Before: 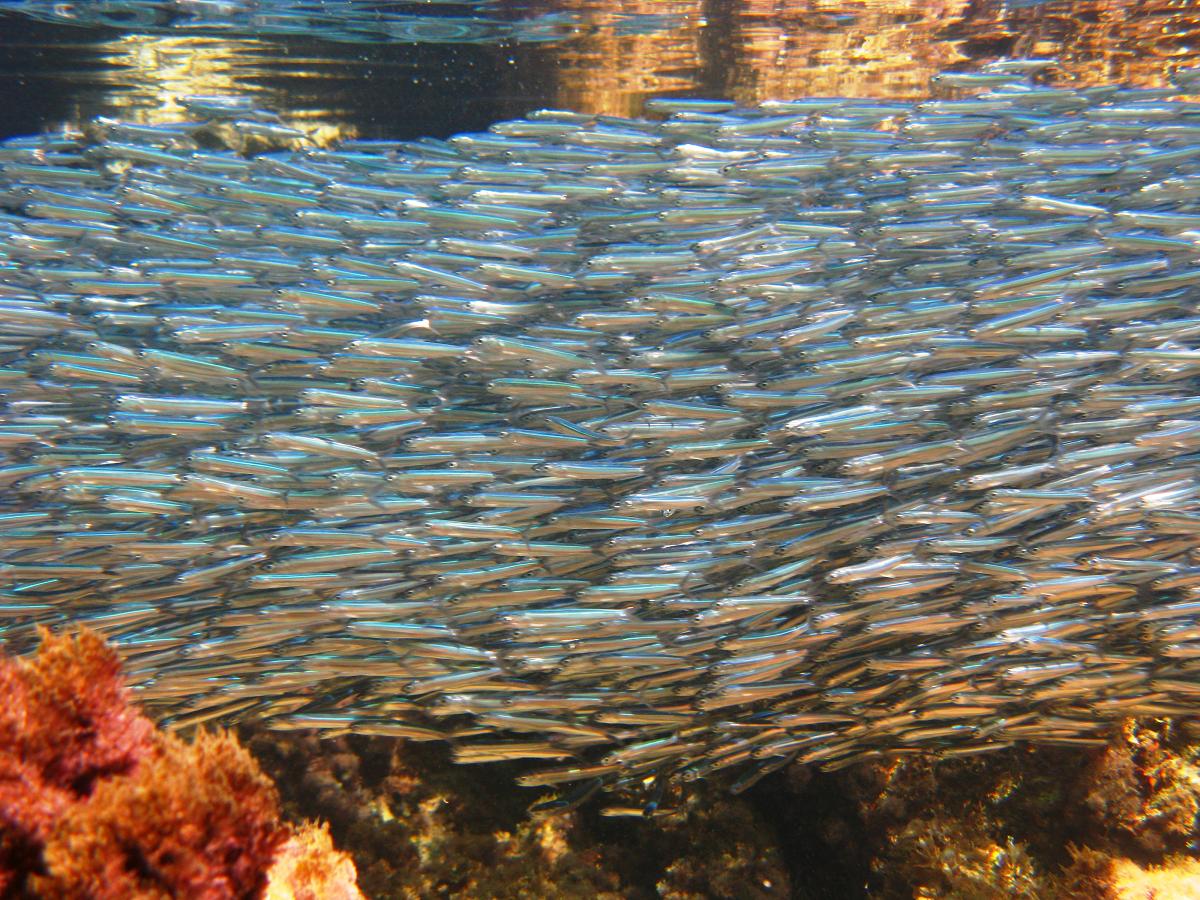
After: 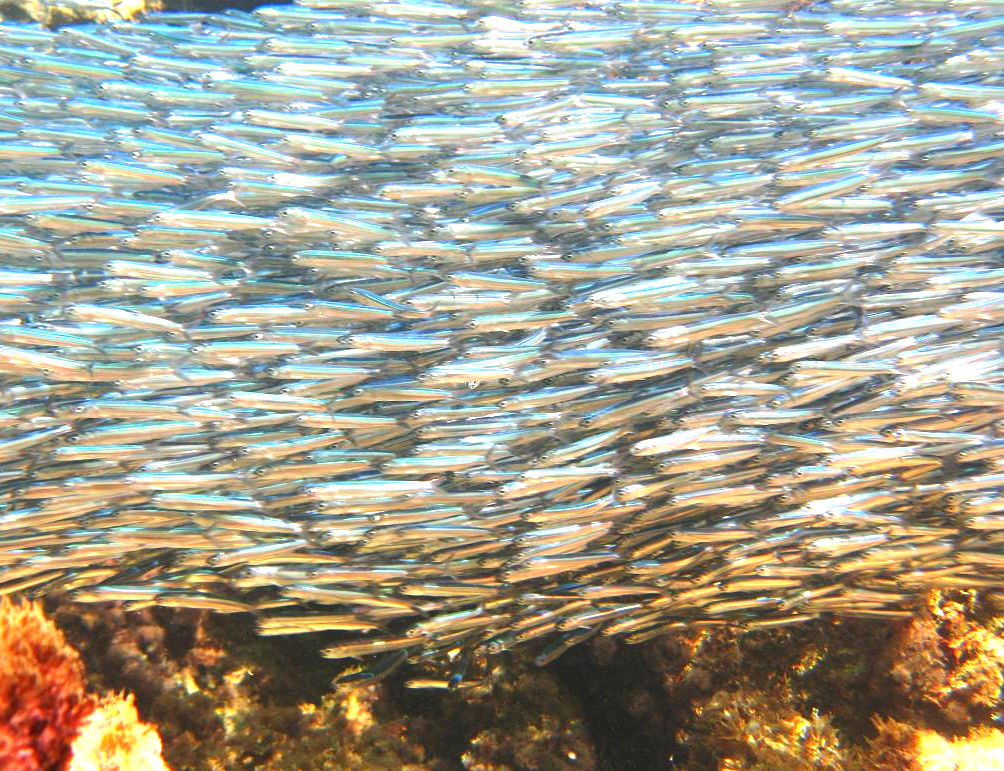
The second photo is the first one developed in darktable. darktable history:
crop: left 16.315%, top 14.246%
exposure: black level correction 0, exposure 1.2 EV, compensate exposure bias true, compensate highlight preservation false
